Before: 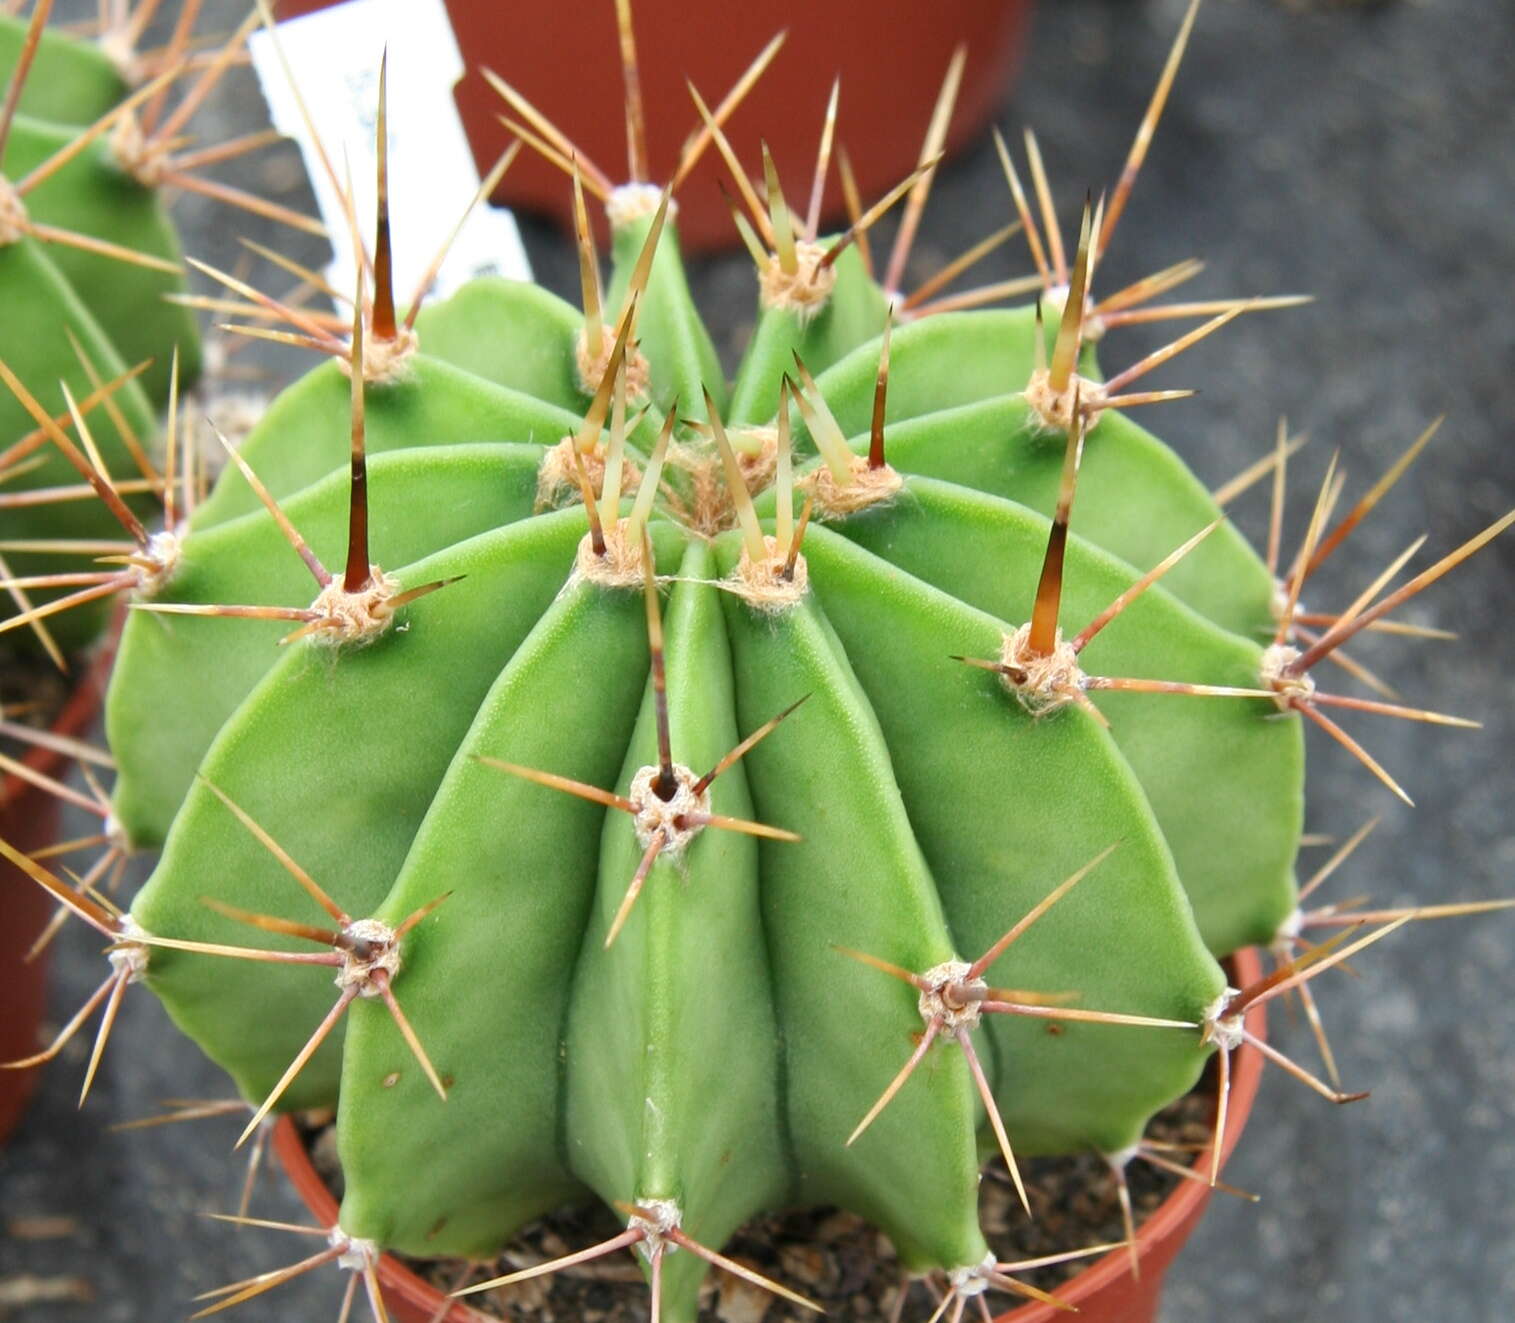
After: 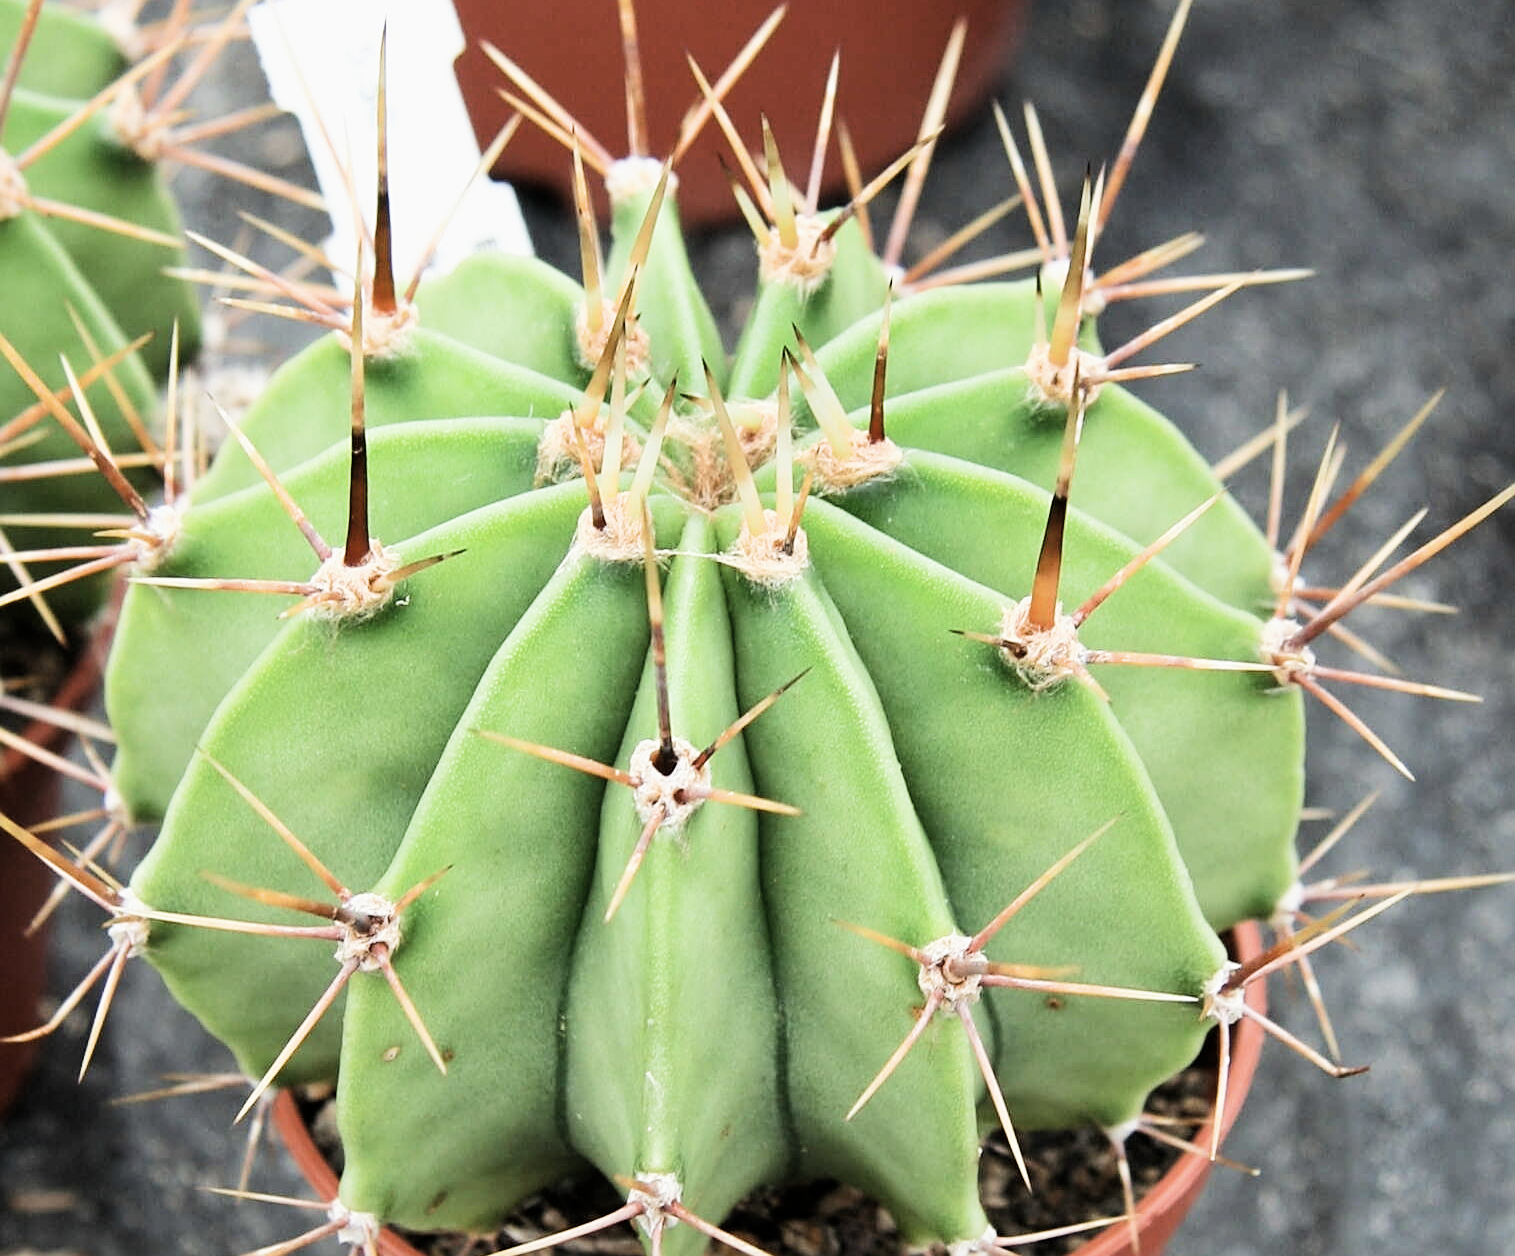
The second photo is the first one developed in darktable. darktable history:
crop and rotate: top 1.976%, bottom 3.033%
exposure: exposure 0.458 EV, compensate exposure bias true, compensate highlight preservation false
color correction: highlights b* 0.034, saturation 0.789
filmic rgb: black relative exposure -5.04 EV, white relative exposure 3.49 EV, hardness 3.16, contrast 1.49, highlights saturation mix -48.6%, contrast in shadows safe
sharpen: amount 0.499
tone equalizer: -8 EV 0.035 EV, edges refinement/feathering 500, mask exposure compensation -1.57 EV, preserve details no
